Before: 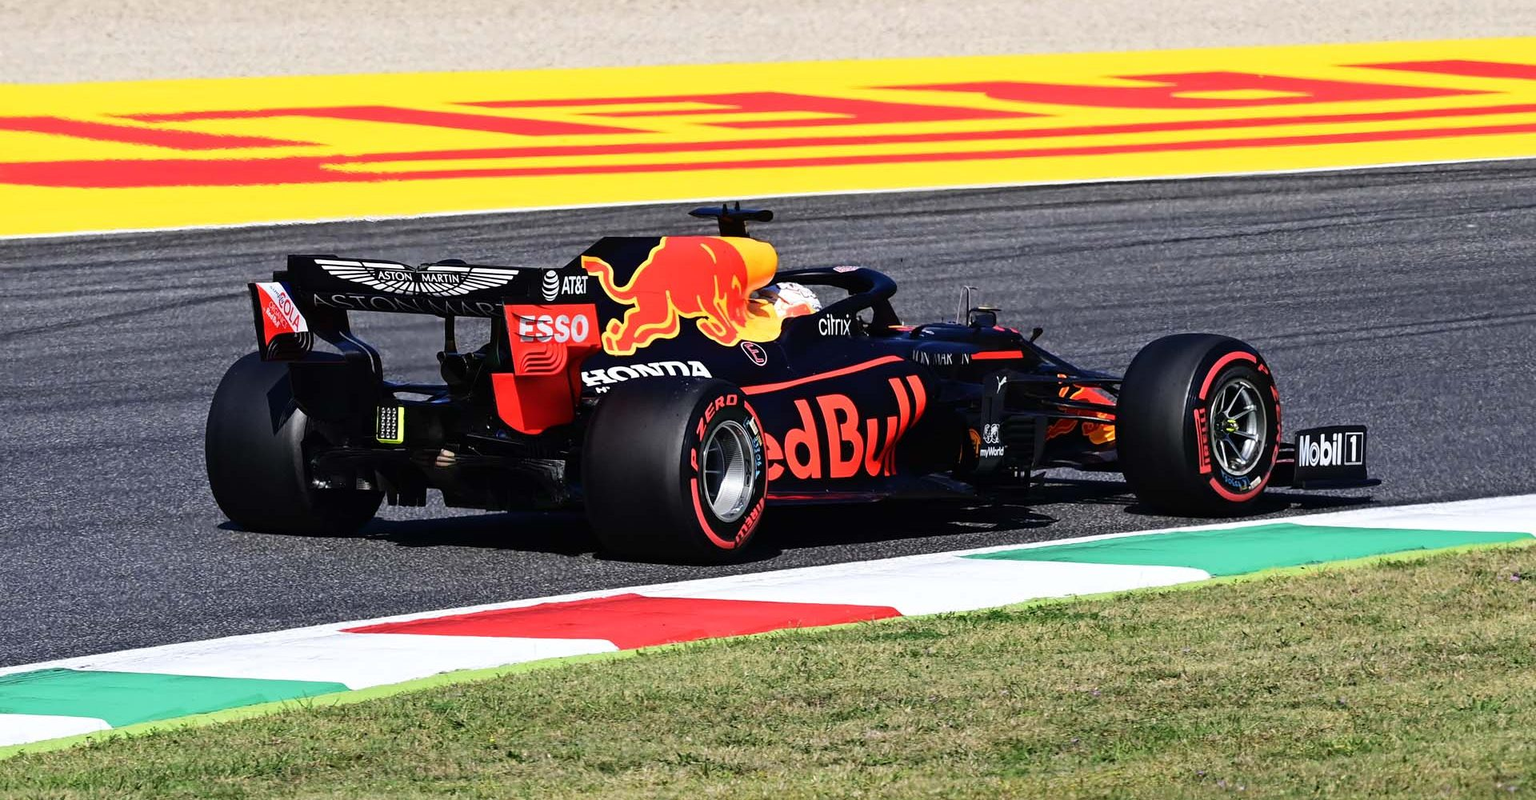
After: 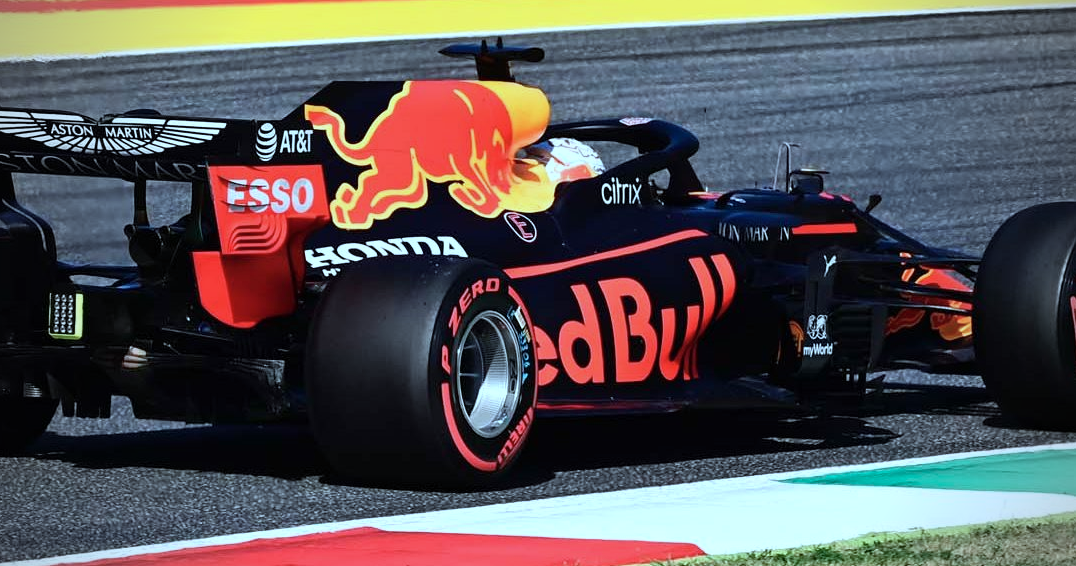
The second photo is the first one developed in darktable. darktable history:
crop and rotate: left 21.984%, top 21.542%, right 21.947%, bottom 21.839%
color correction: highlights a* -10.49, highlights b* -18.68
vignetting: fall-off start 71.76%
